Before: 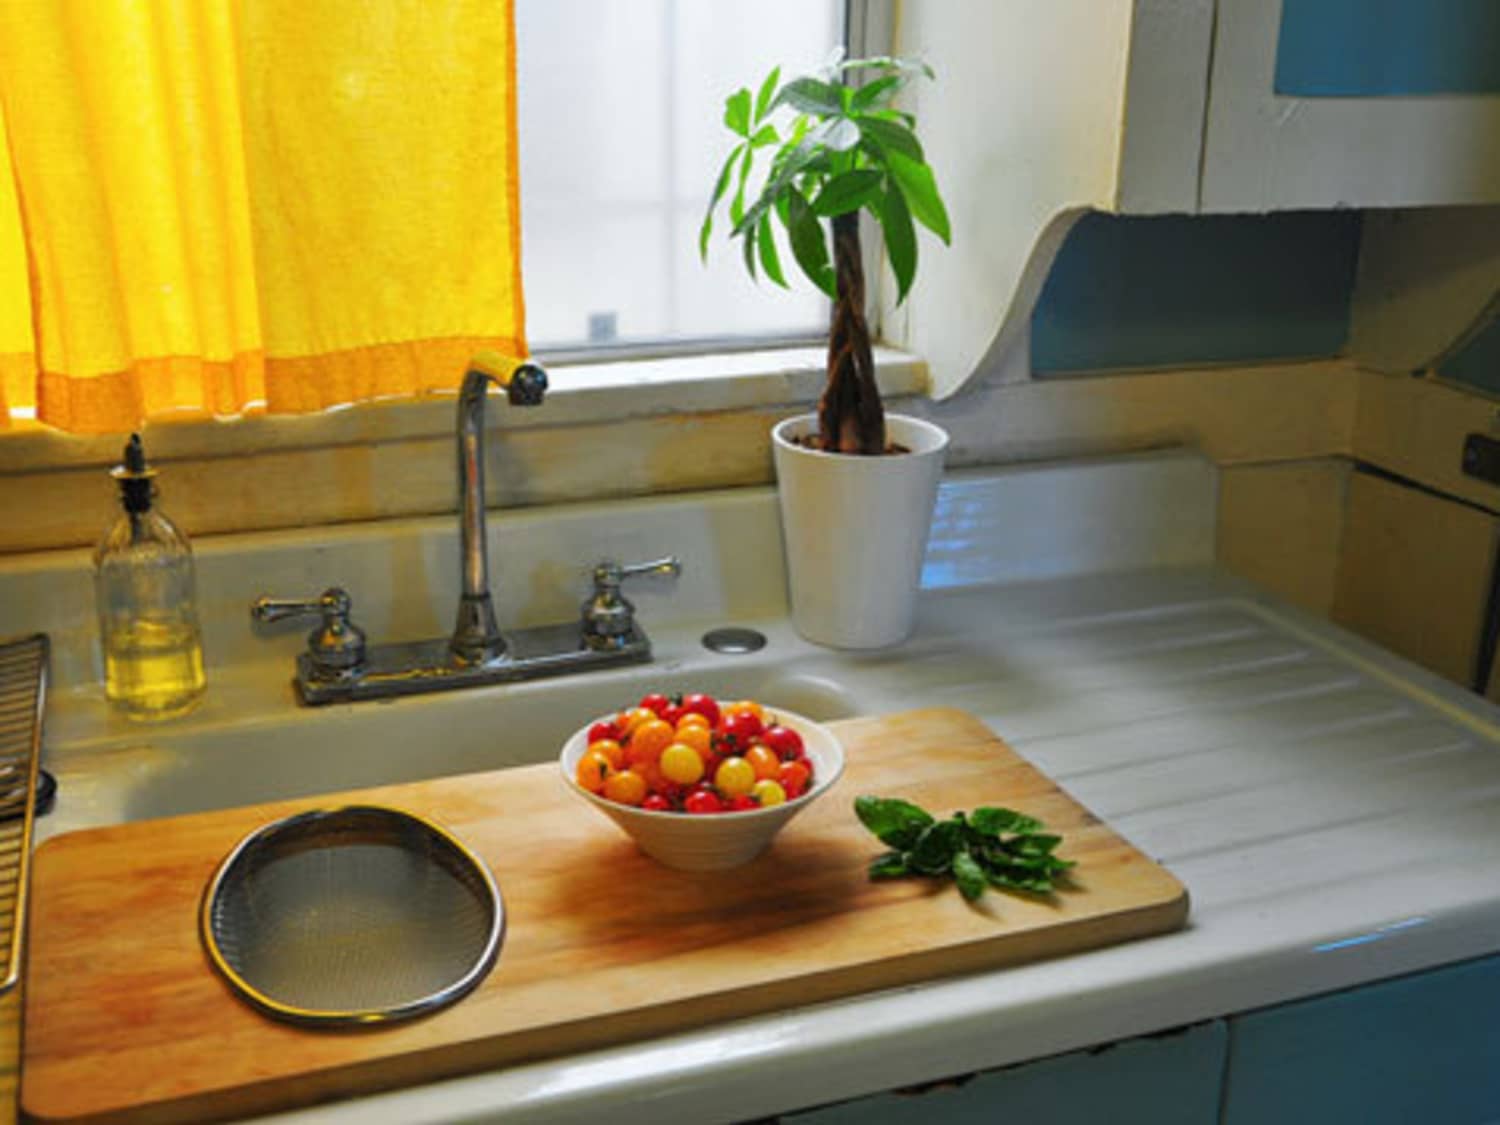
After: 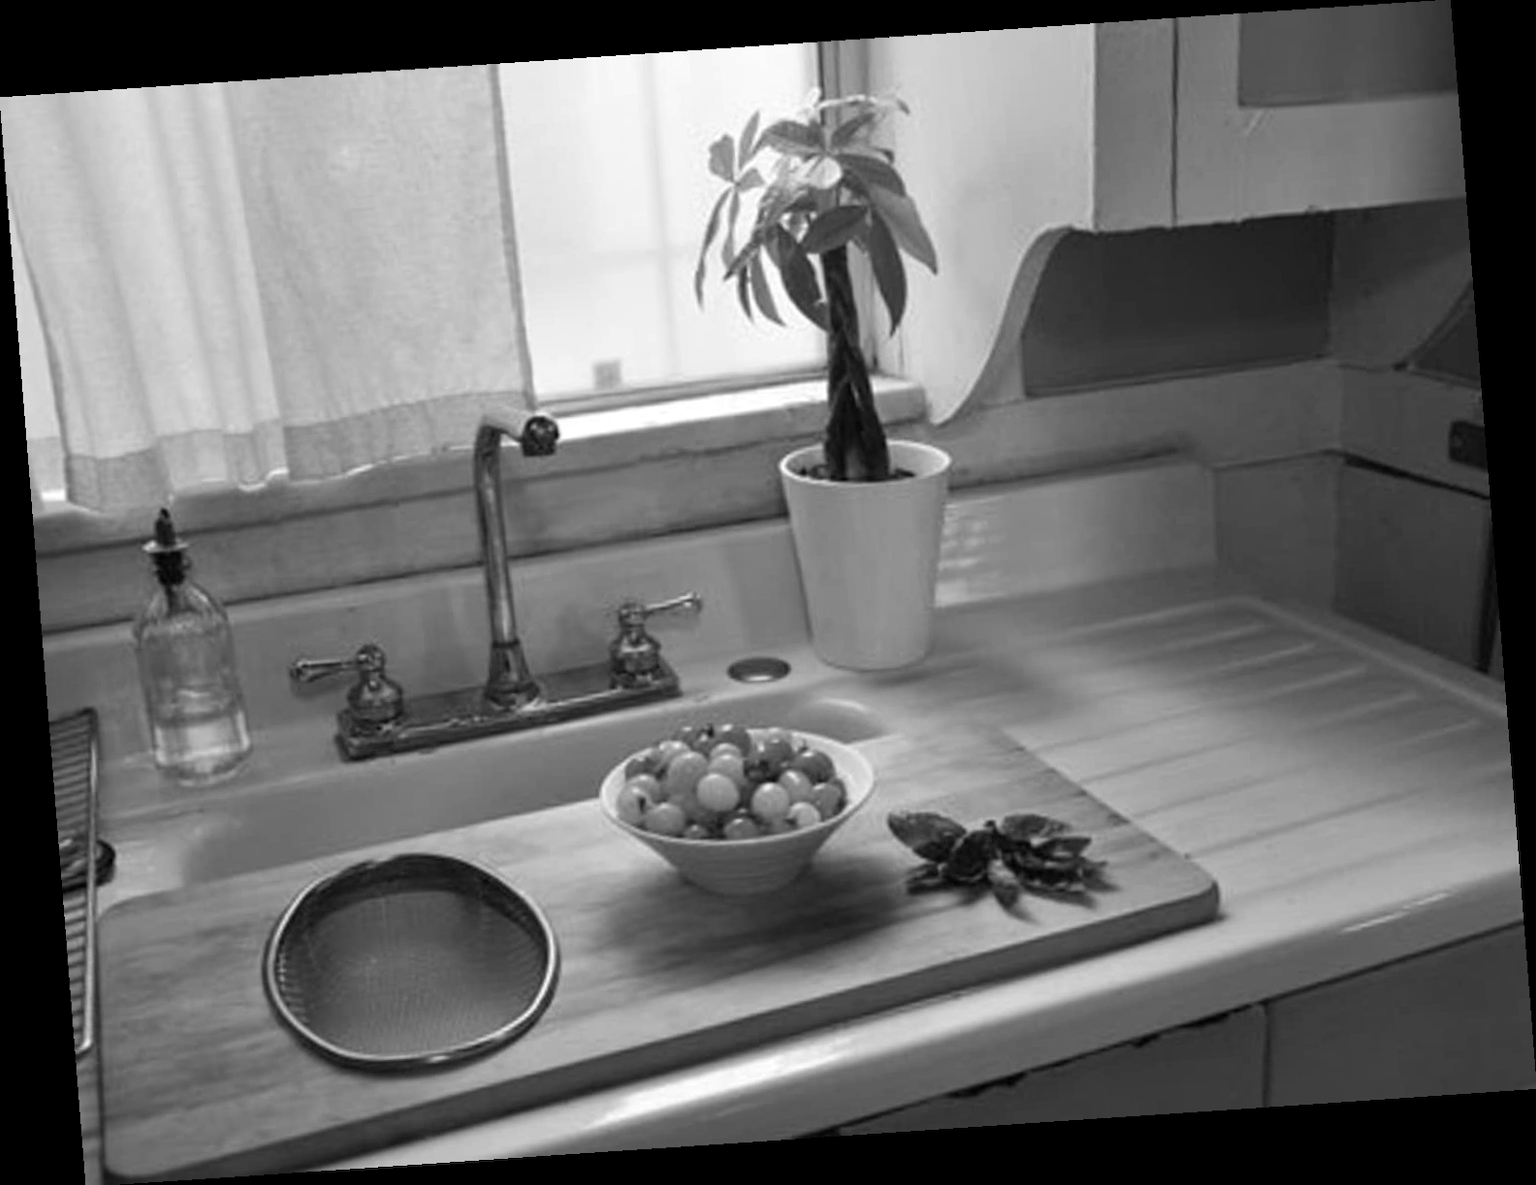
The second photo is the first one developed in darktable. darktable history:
color calibration: output gray [0.267, 0.423, 0.261, 0], illuminant same as pipeline (D50), adaptation none (bypass)
levels: levels [0, 0.48, 0.961]
rotate and perspective: rotation -4.2°, shear 0.006, automatic cropping off
